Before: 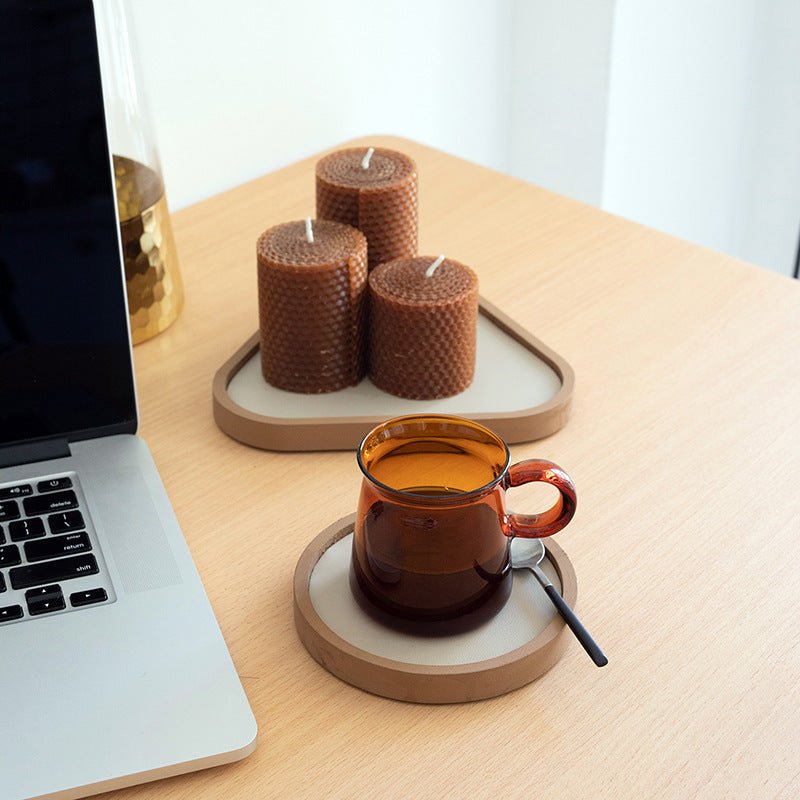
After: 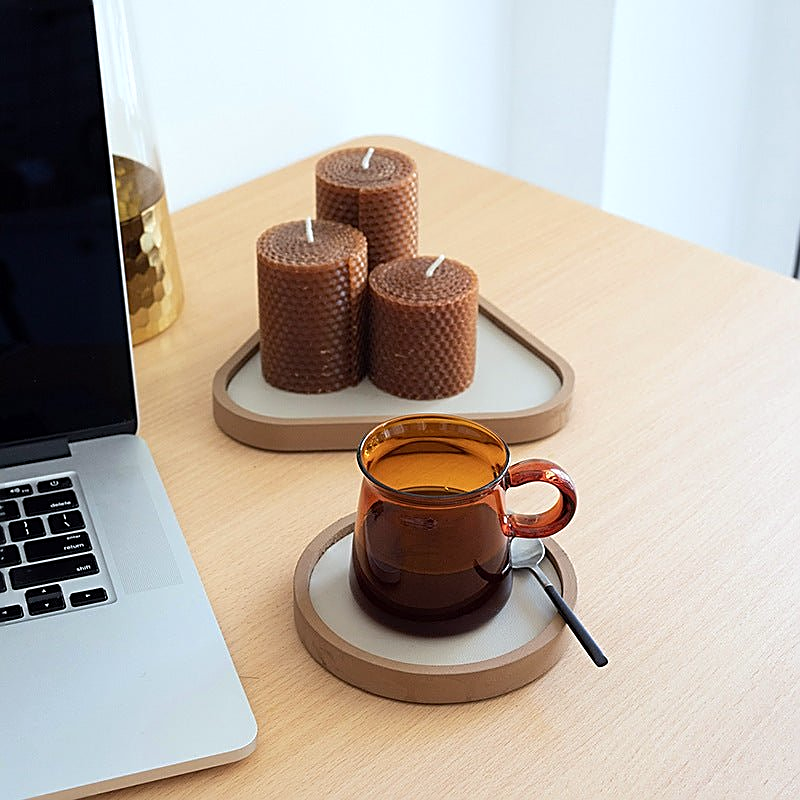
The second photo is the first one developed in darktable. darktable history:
white balance: red 0.976, blue 1.04
sharpen: amount 0.75
